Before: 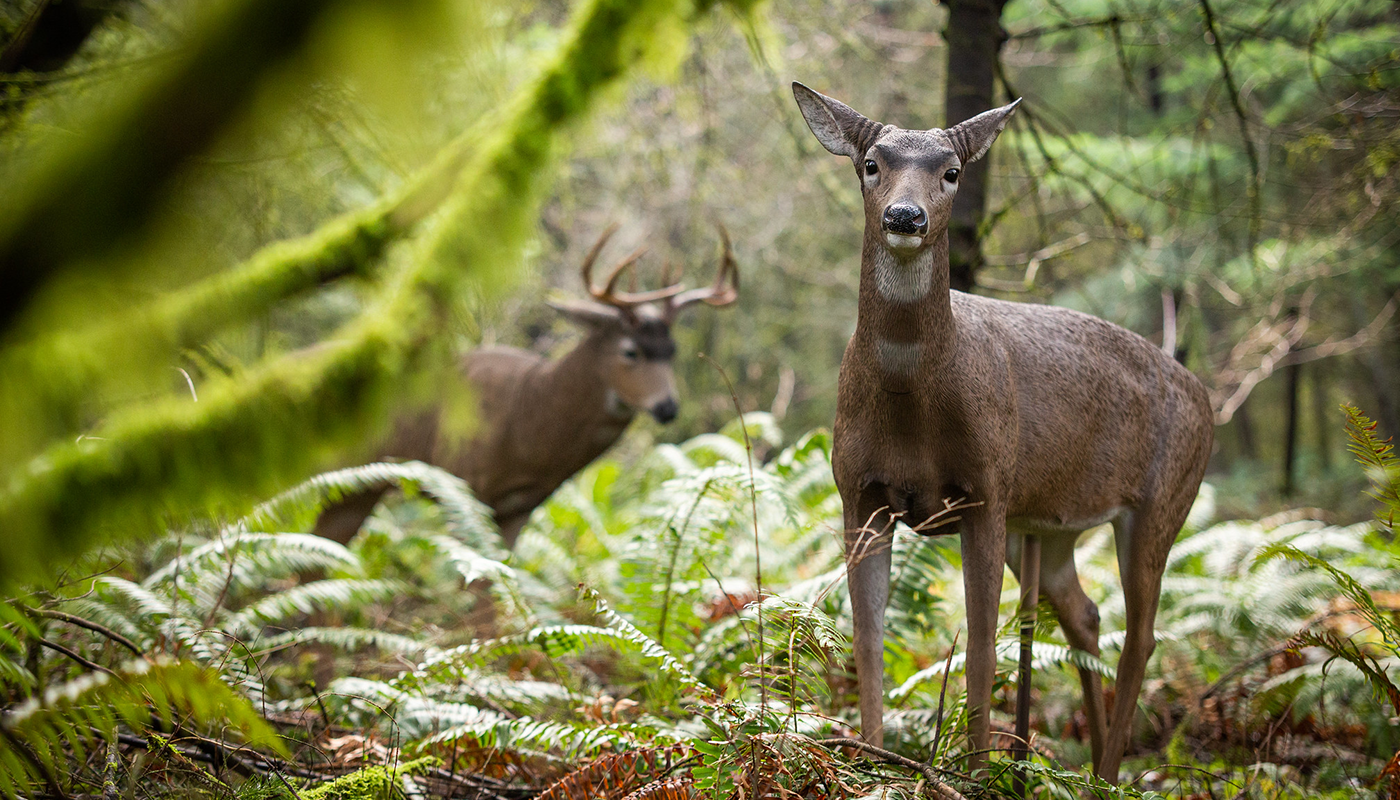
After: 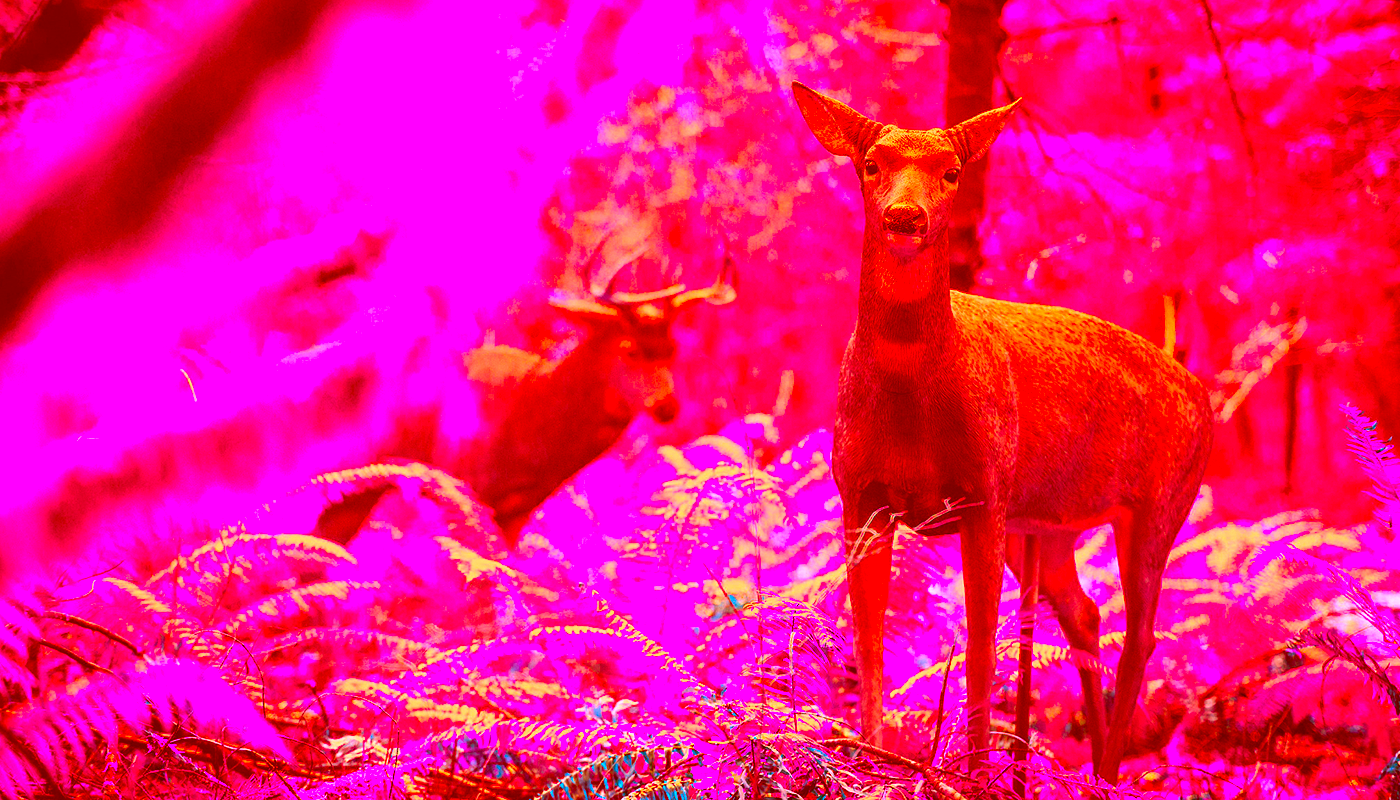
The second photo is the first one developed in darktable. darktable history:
exposure: black level correction 0, exposure 1 EV, compensate exposure bias true, compensate highlight preservation false
color correction: highlights a* -38.91, highlights b* -39.73, shadows a* -39.37, shadows b* -39.41, saturation -2.96
